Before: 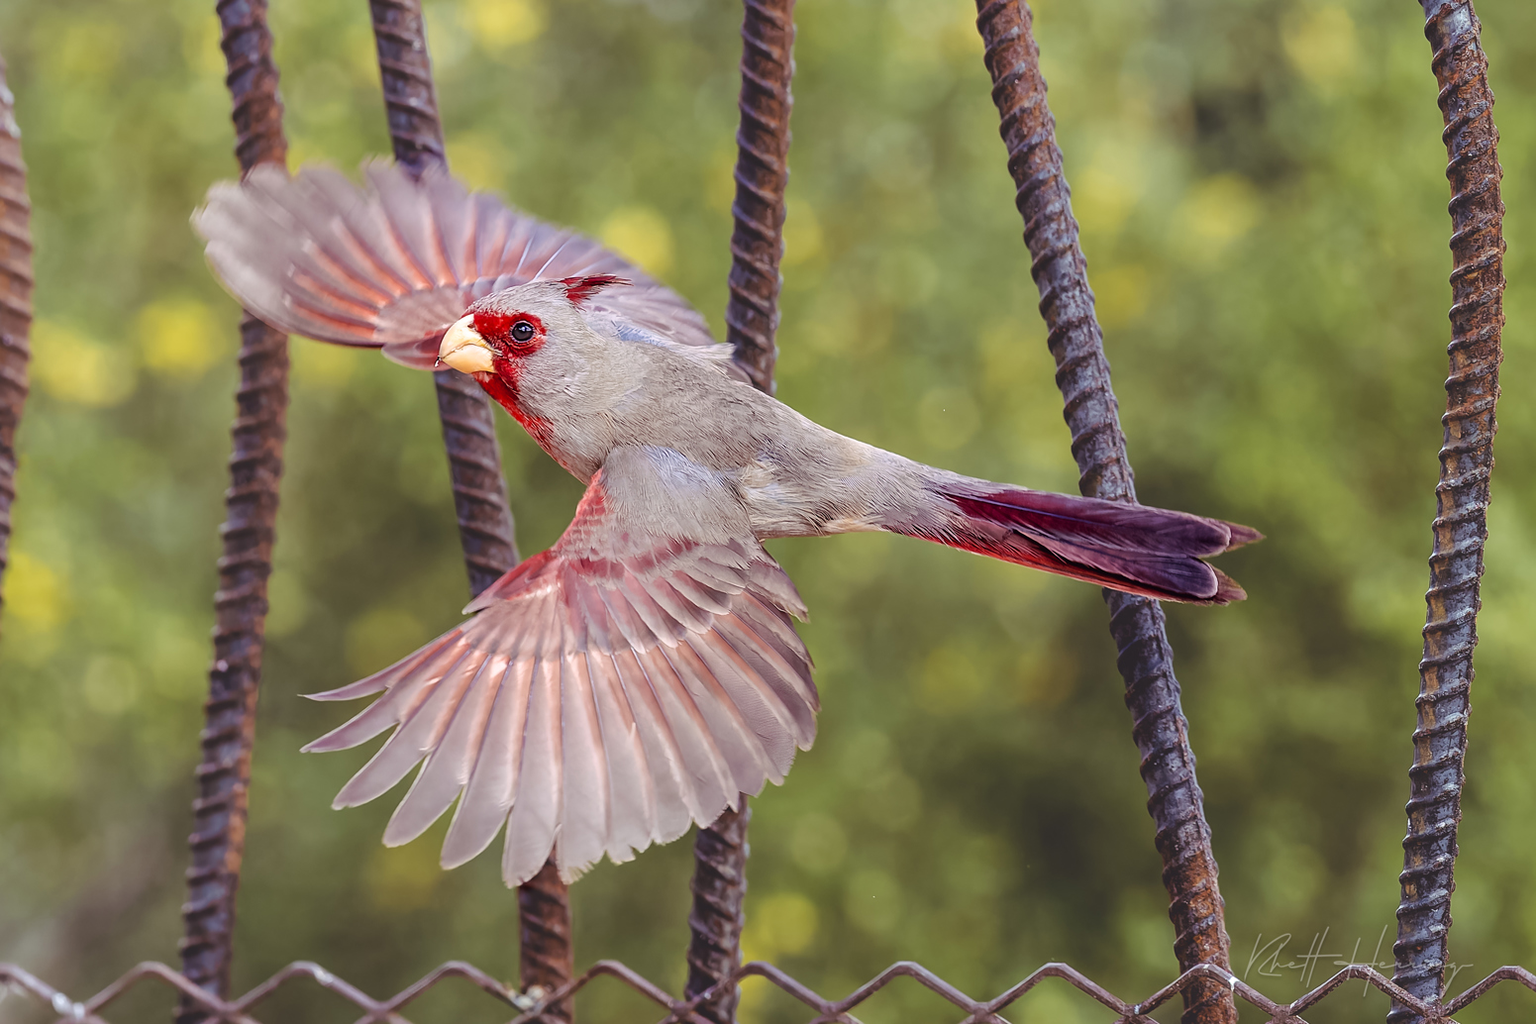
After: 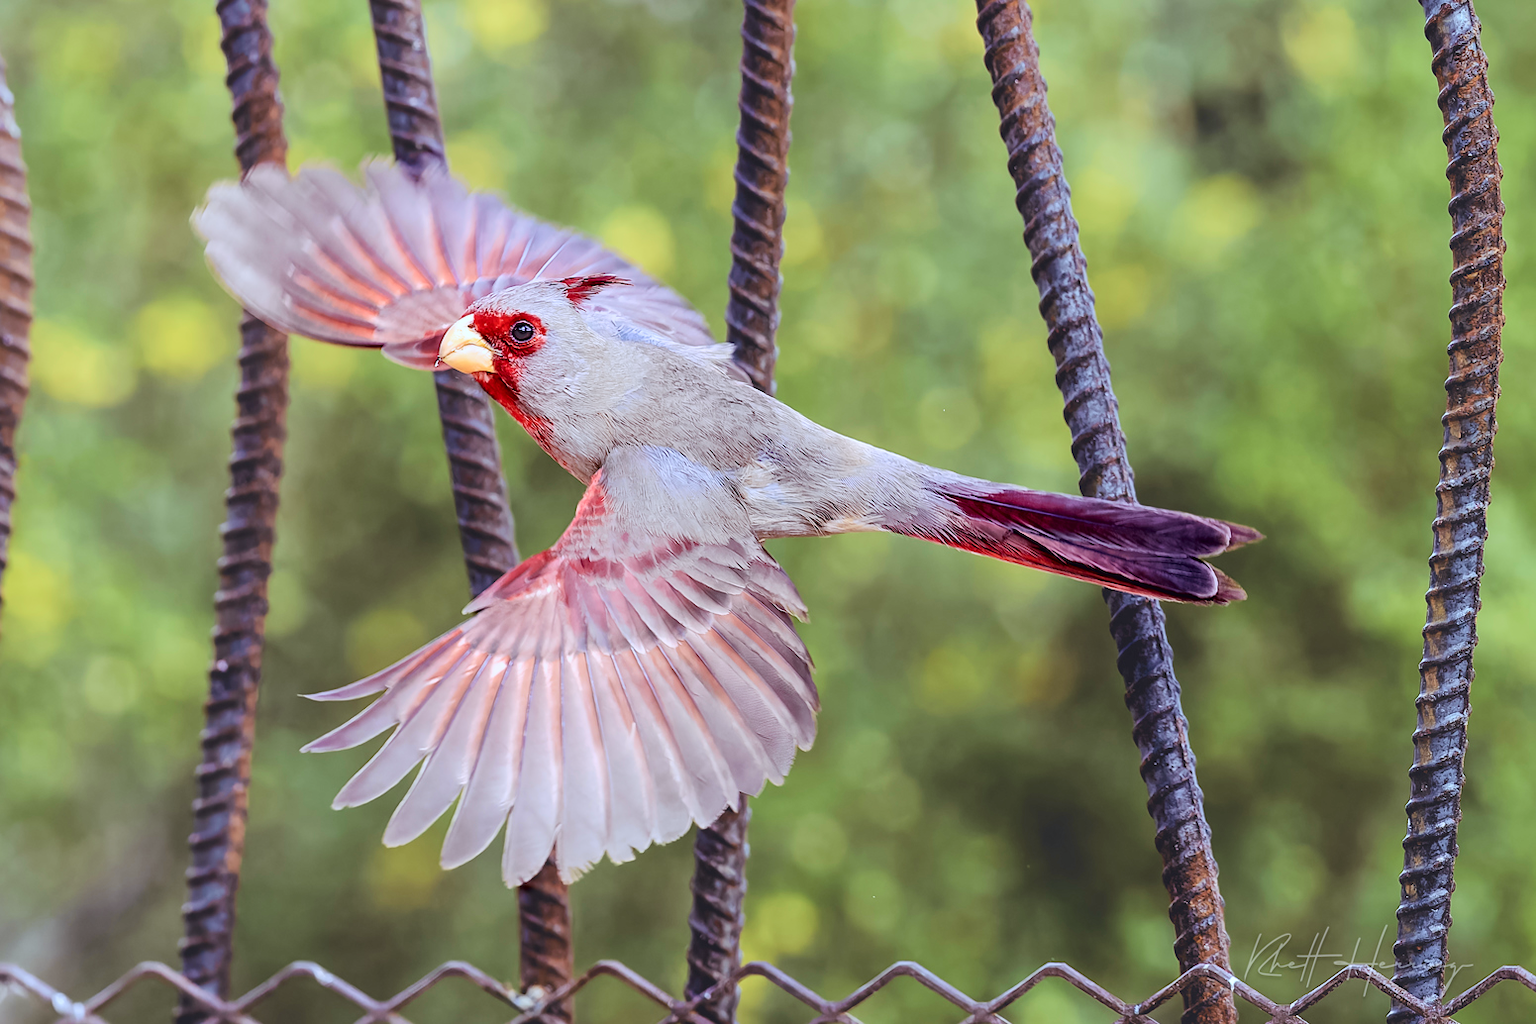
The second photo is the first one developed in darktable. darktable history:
tone curve: curves: ch0 [(0, 0.013) (0.054, 0.018) (0.205, 0.191) (0.289, 0.292) (0.39, 0.424) (0.493, 0.551) (0.666, 0.743) (0.795, 0.841) (1, 0.998)]; ch1 [(0, 0) (0.385, 0.343) (0.439, 0.415) (0.494, 0.495) (0.501, 0.501) (0.51, 0.509) (0.548, 0.554) (0.586, 0.601) (0.66, 0.687) (0.783, 0.804) (1, 1)]; ch2 [(0, 0) (0.304, 0.31) (0.403, 0.399) (0.441, 0.428) (0.47, 0.469) (0.498, 0.496) (0.524, 0.538) (0.566, 0.579) (0.633, 0.665) (0.7, 0.711) (1, 1)], color space Lab, independent channels, preserve colors none
color calibration: x 0.37, y 0.382, temperature 4313.51 K
